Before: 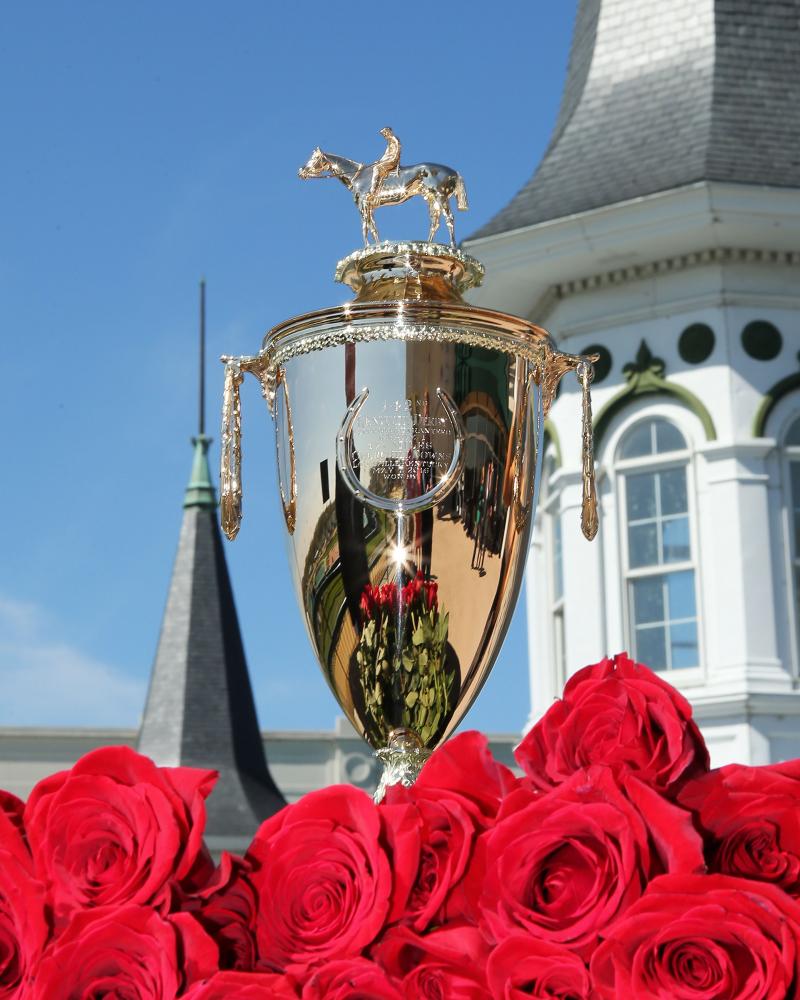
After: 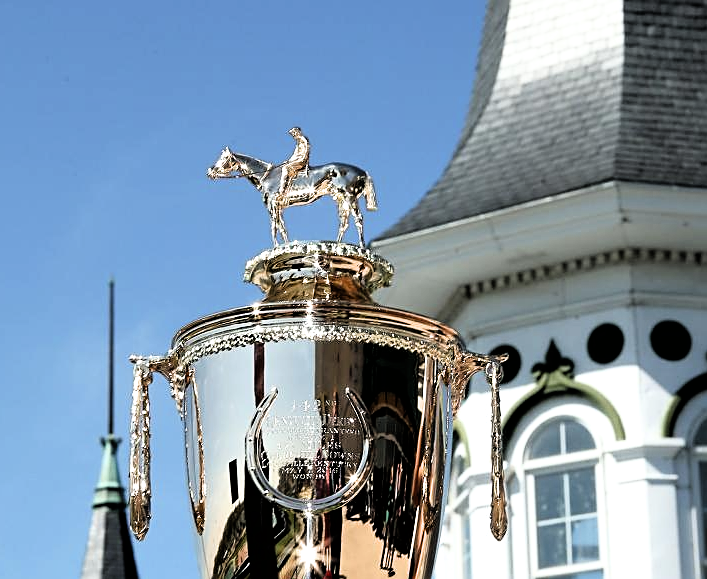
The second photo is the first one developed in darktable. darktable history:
filmic rgb: black relative exposure -3.63 EV, white relative exposure 2.16 EV, threshold 2.99 EV, hardness 3.65, enable highlight reconstruction true
shadows and highlights: shadows 37.54, highlights -26.91, soften with gaussian
crop and rotate: left 11.516%, bottom 42.021%
sharpen: on, module defaults
